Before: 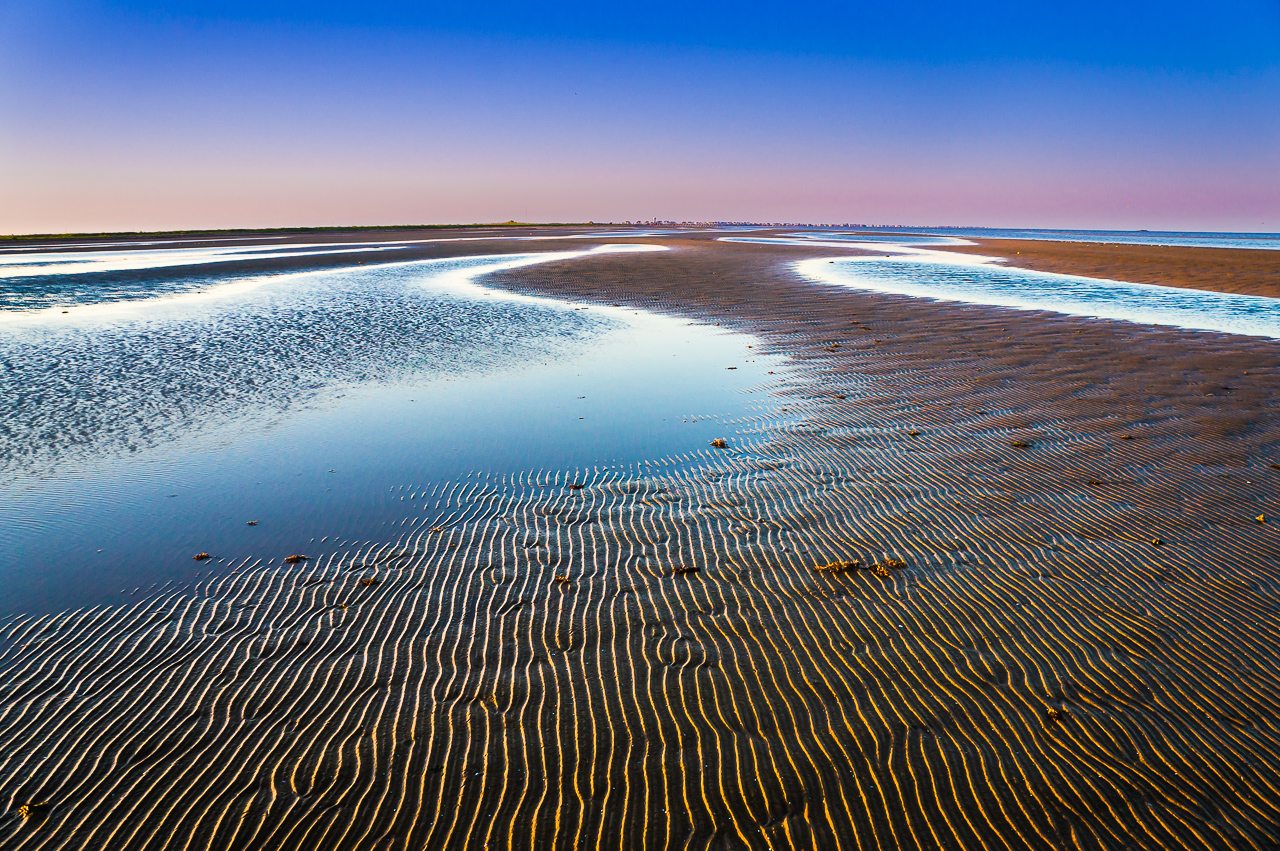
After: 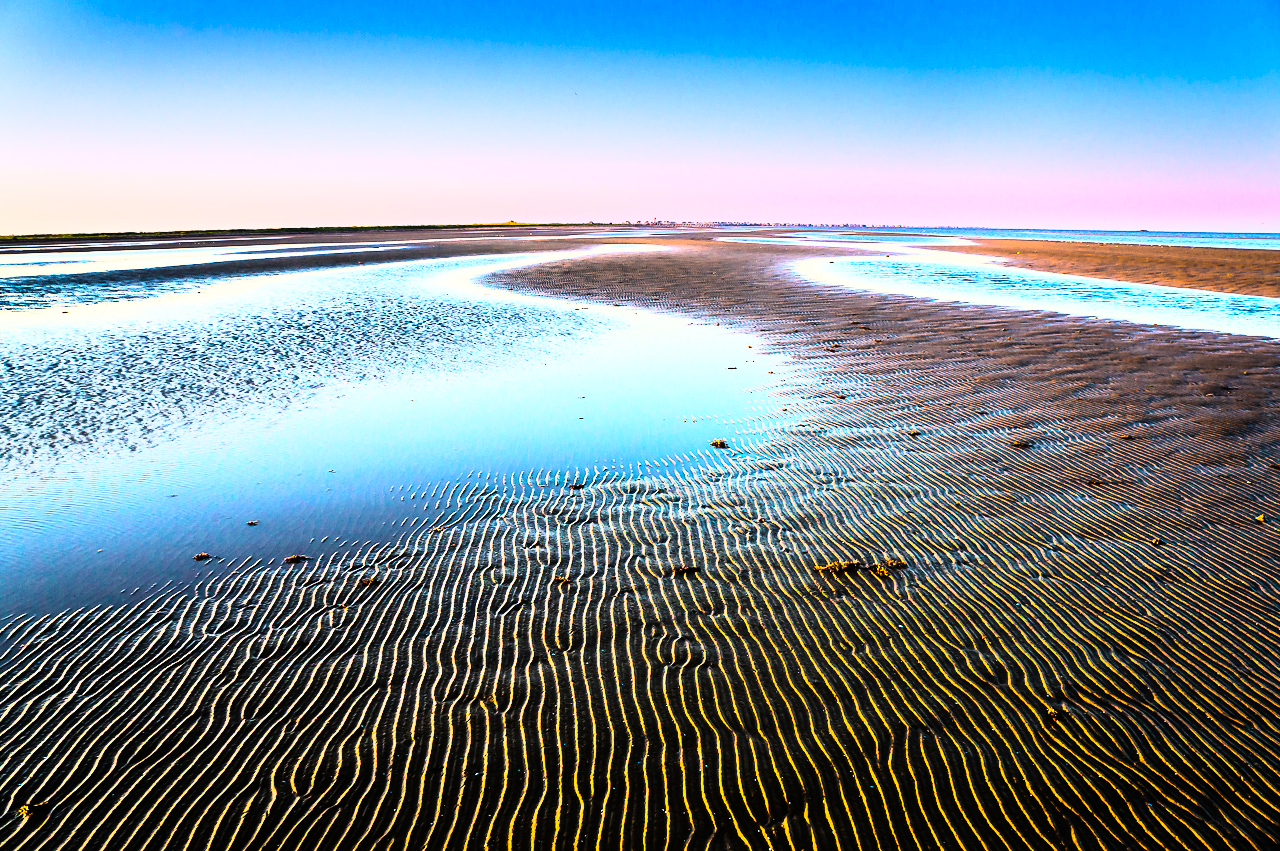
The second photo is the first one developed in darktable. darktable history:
contrast brightness saturation: contrast 0.04, saturation 0.07
rgb curve: curves: ch0 [(0, 0) (0.21, 0.15) (0.24, 0.21) (0.5, 0.75) (0.75, 0.96) (0.89, 0.99) (1, 1)]; ch1 [(0, 0.02) (0.21, 0.13) (0.25, 0.2) (0.5, 0.67) (0.75, 0.9) (0.89, 0.97) (1, 1)]; ch2 [(0, 0.02) (0.21, 0.13) (0.25, 0.2) (0.5, 0.67) (0.75, 0.9) (0.89, 0.97) (1, 1)], compensate middle gray true
